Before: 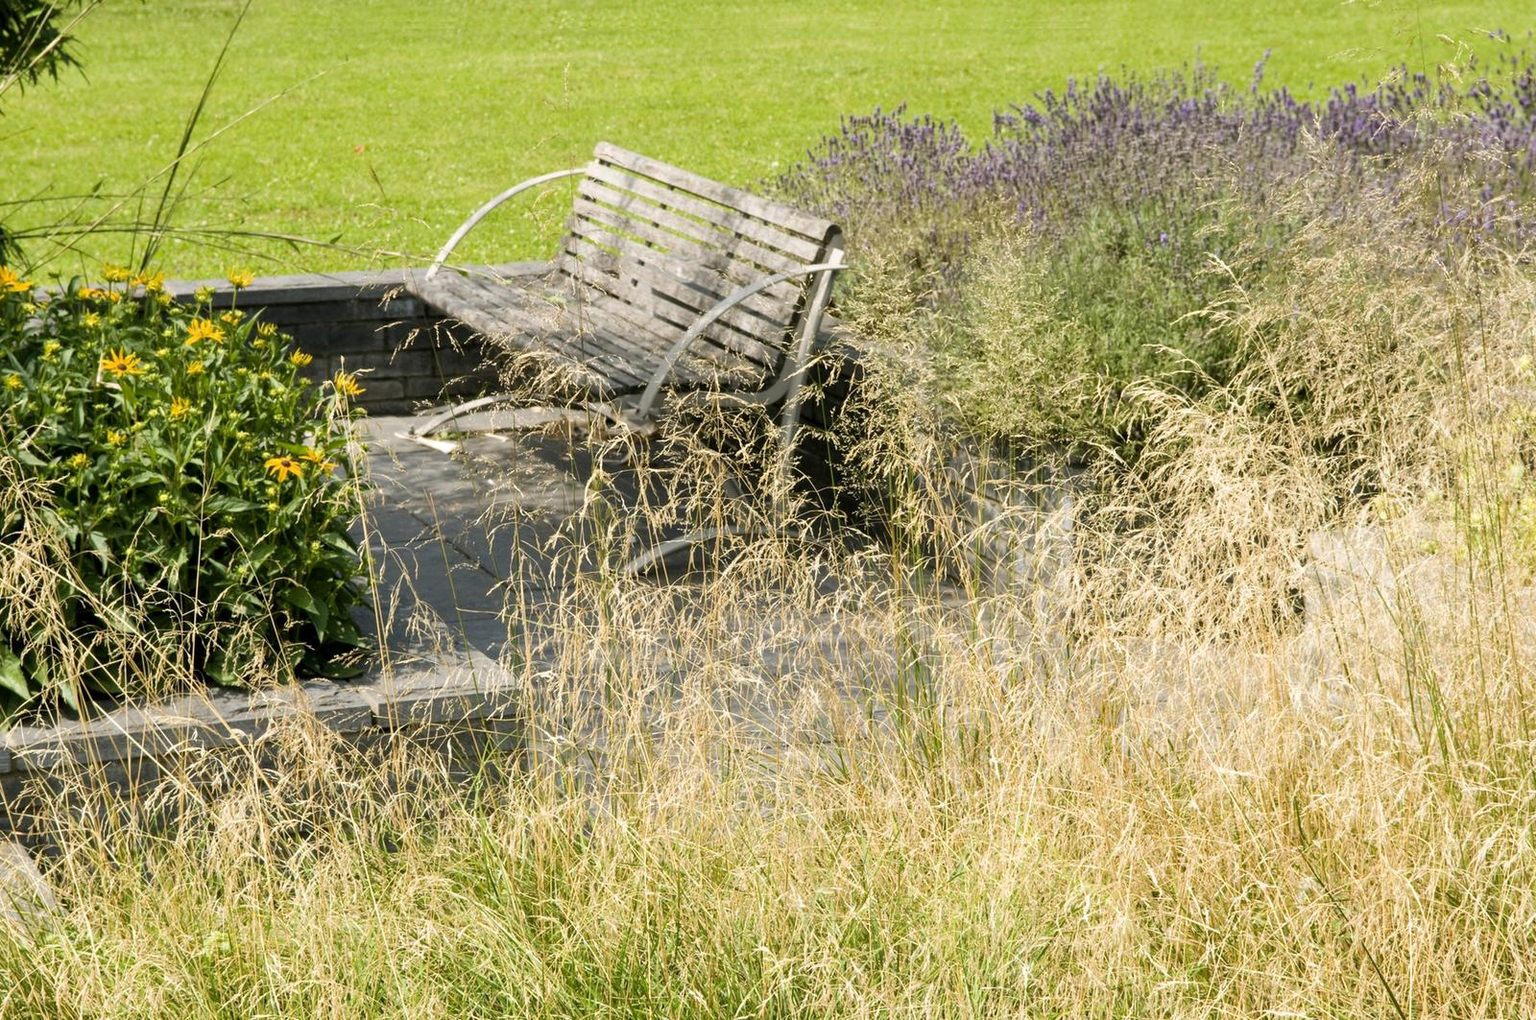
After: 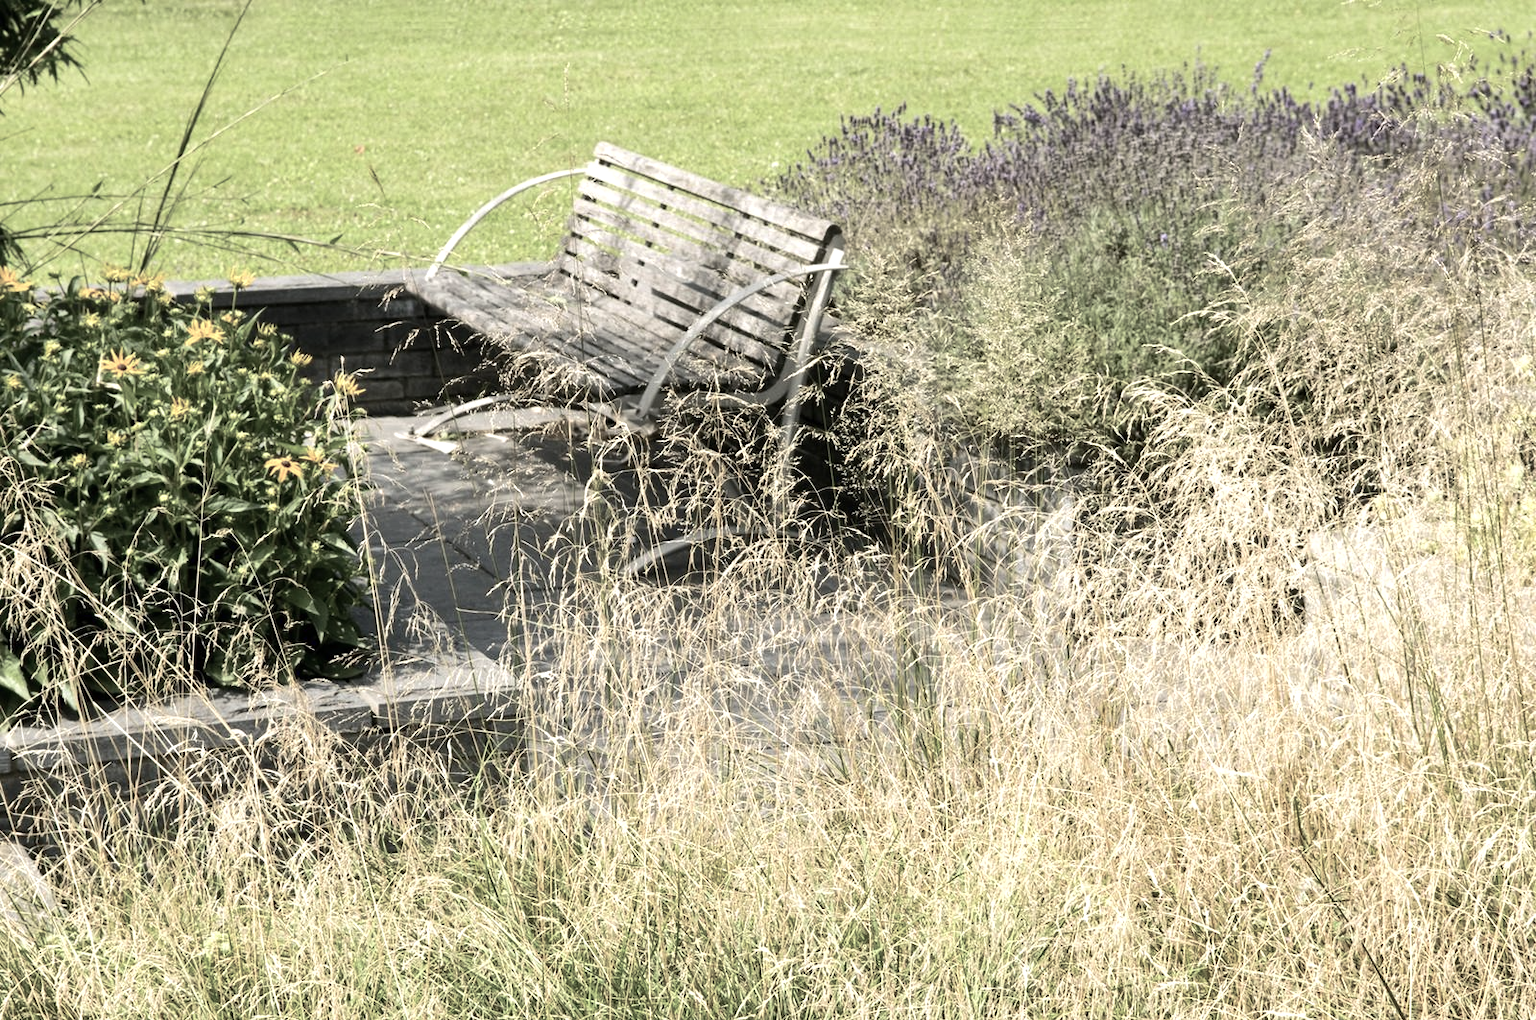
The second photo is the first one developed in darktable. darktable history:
shadows and highlights: shadows 37.67, highlights -27.67, soften with gaussian
color balance rgb: linear chroma grading › global chroma 15.535%, perceptual saturation grading › global saturation -27.987%, perceptual saturation grading › highlights -20.172%, perceptual saturation grading › mid-tones -23.313%, perceptual saturation grading › shadows -22.885%, global vibrance 9.273%
contrast brightness saturation: saturation -0.064
tone equalizer: -8 EV -0.435 EV, -7 EV -0.382 EV, -6 EV -0.337 EV, -5 EV -0.256 EV, -3 EV 0.257 EV, -2 EV 0.36 EV, -1 EV 0.402 EV, +0 EV 0.403 EV, edges refinement/feathering 500, mask exposure compensation -1.57 EV, preserve details no
